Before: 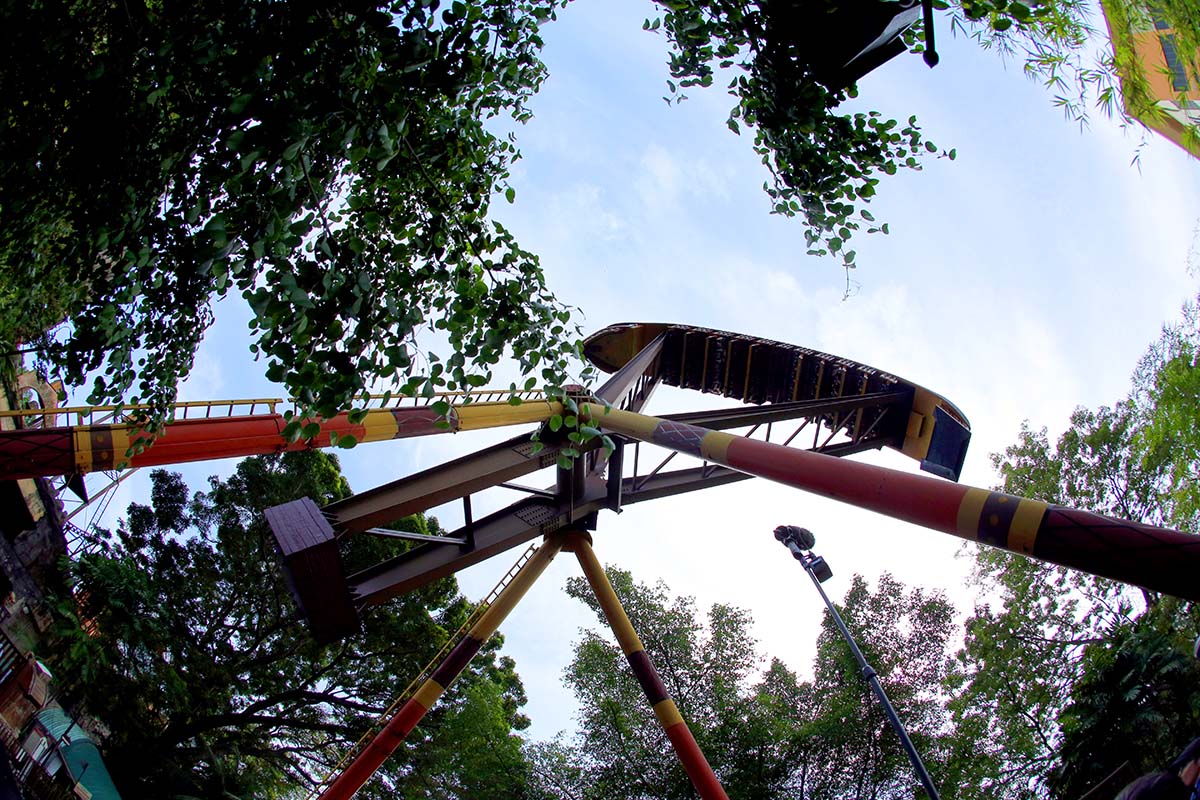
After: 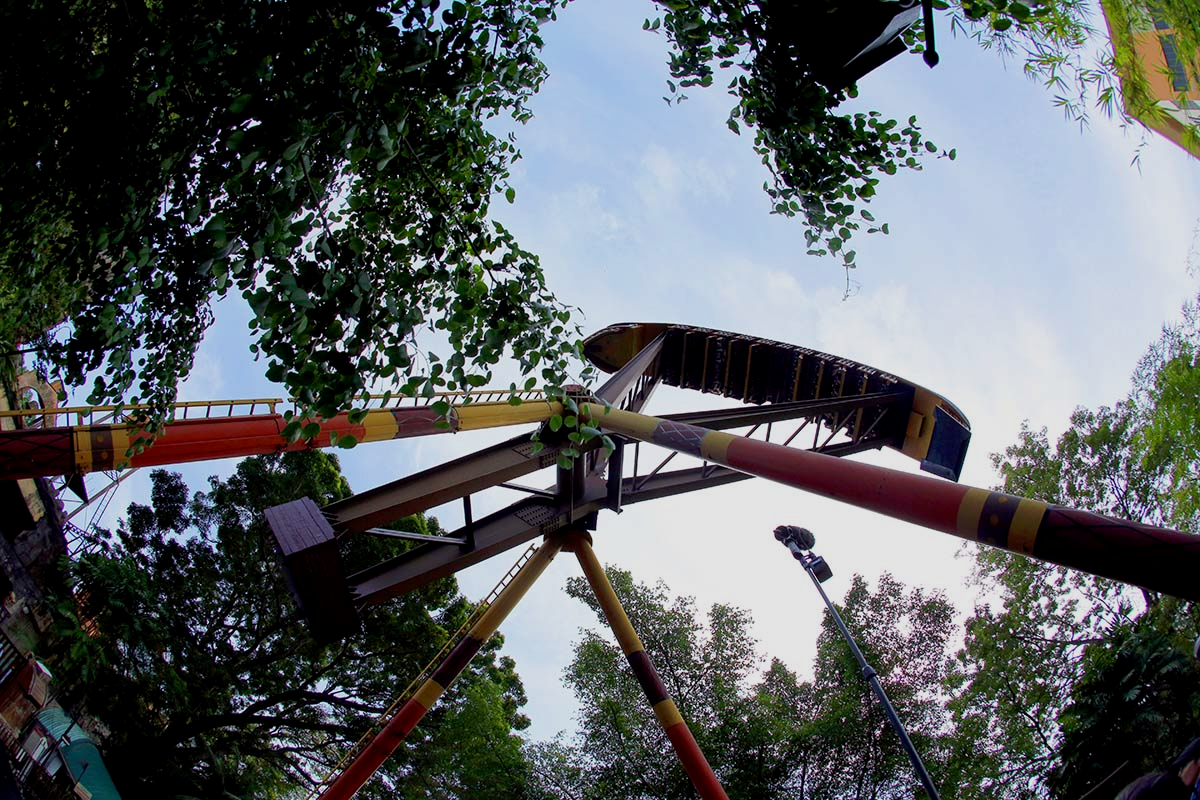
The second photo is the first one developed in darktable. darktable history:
exposure: black level correction 0.001, exposure 0.299 EV, compensate exposure bias true, compensate highlight preservation false
